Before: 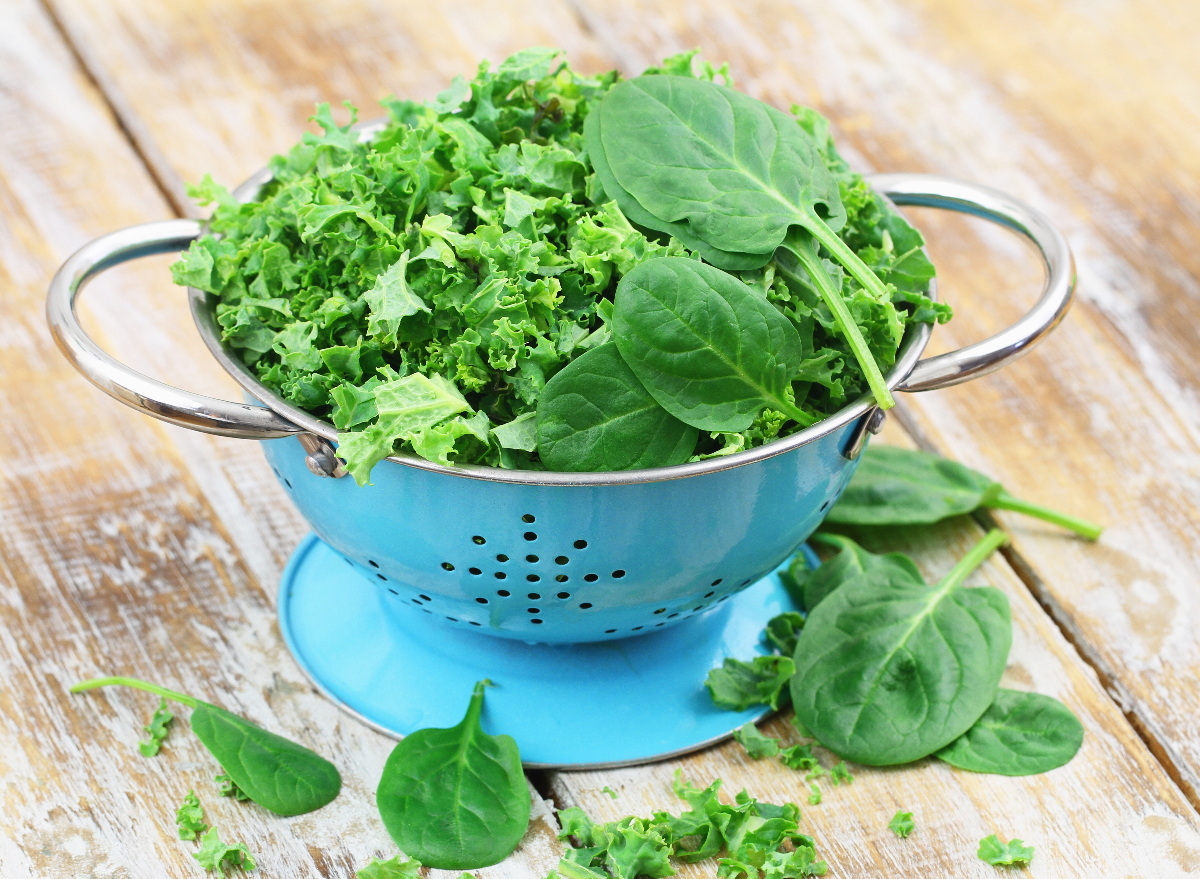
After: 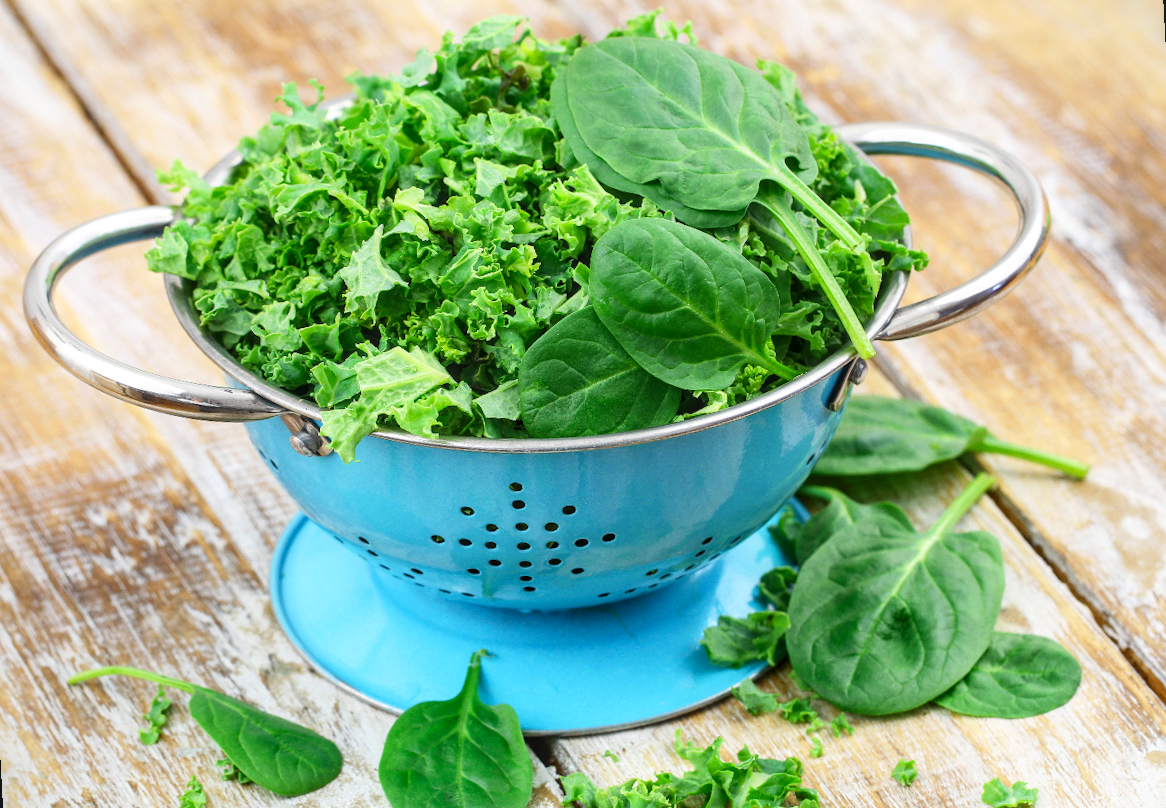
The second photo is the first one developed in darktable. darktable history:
color zones: curves: ch1 [(0, 0.525) (0.143, 0.556) (0.286, 0.52) (0.429, 0.5) (0.571, 0.5) (0.714, 0.5) (0.857, 0.503) (1, 0.525)]
local contrast: on, module defaults
contrast brightness saturation: contrast 0.04, saturation 0.07
rotate and perspective: rotation -3°, crop left 0.031, crop right 0.968, crop top 0.07, crop bottom 0.93
